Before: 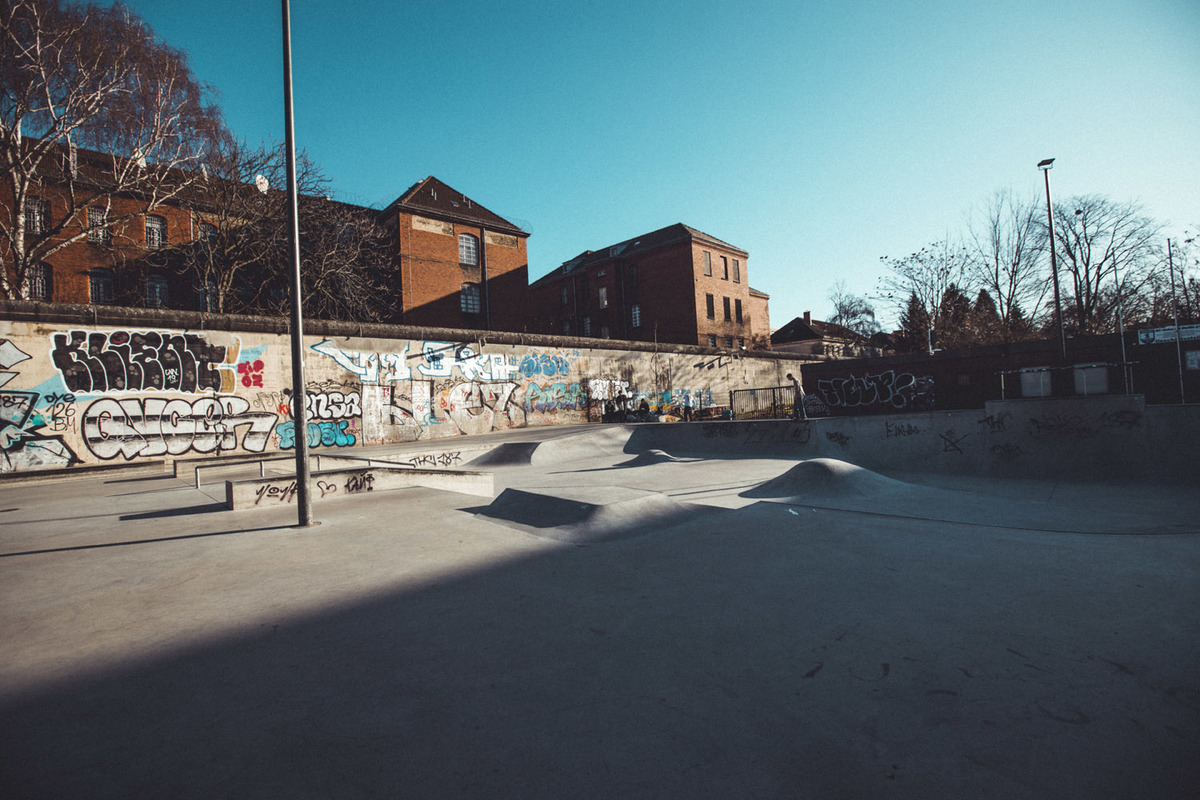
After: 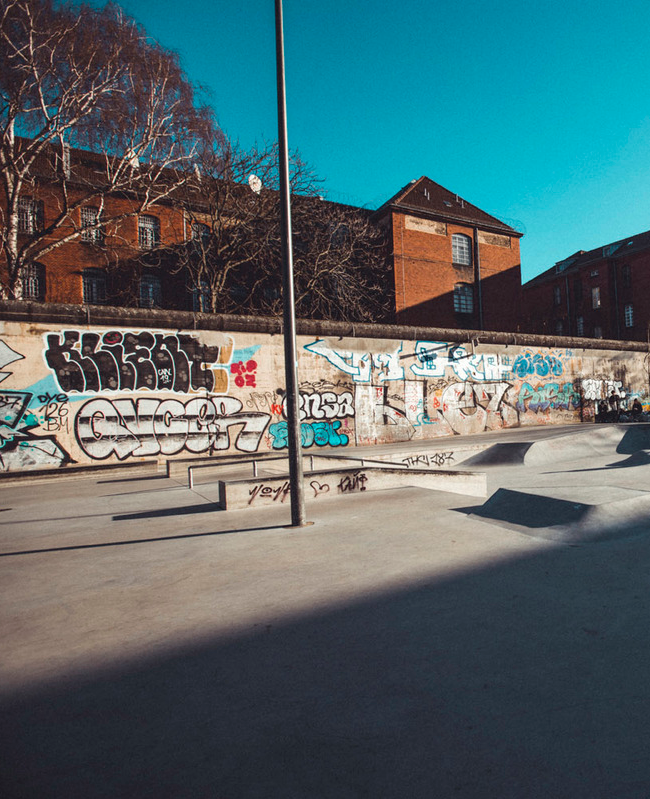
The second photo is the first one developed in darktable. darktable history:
crop: left 0.585%, right 45.228%, bottom 0.091%
